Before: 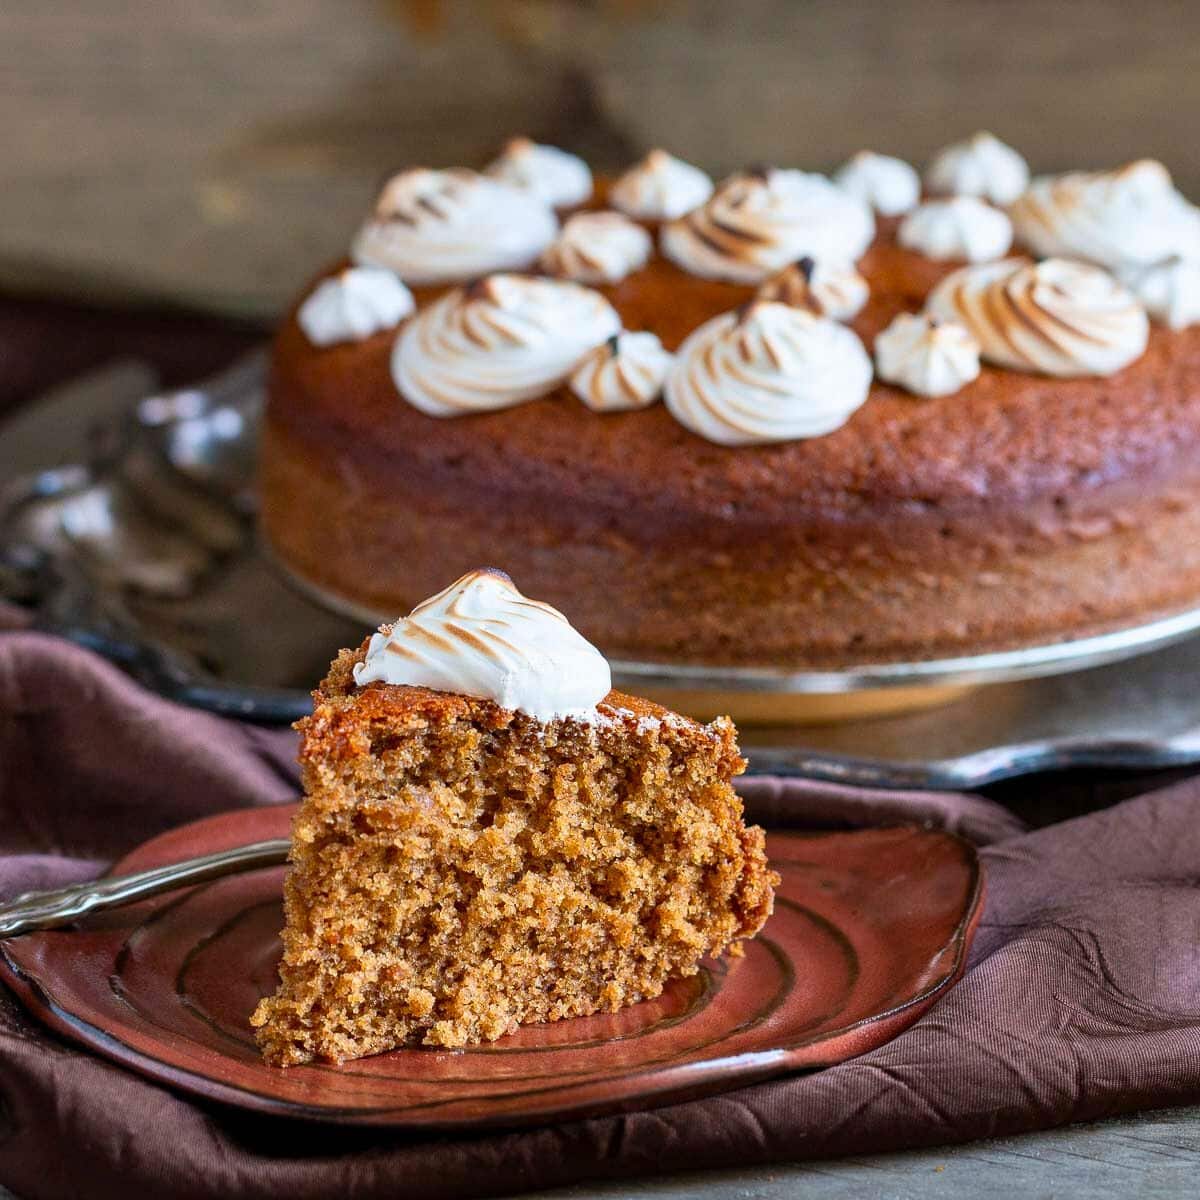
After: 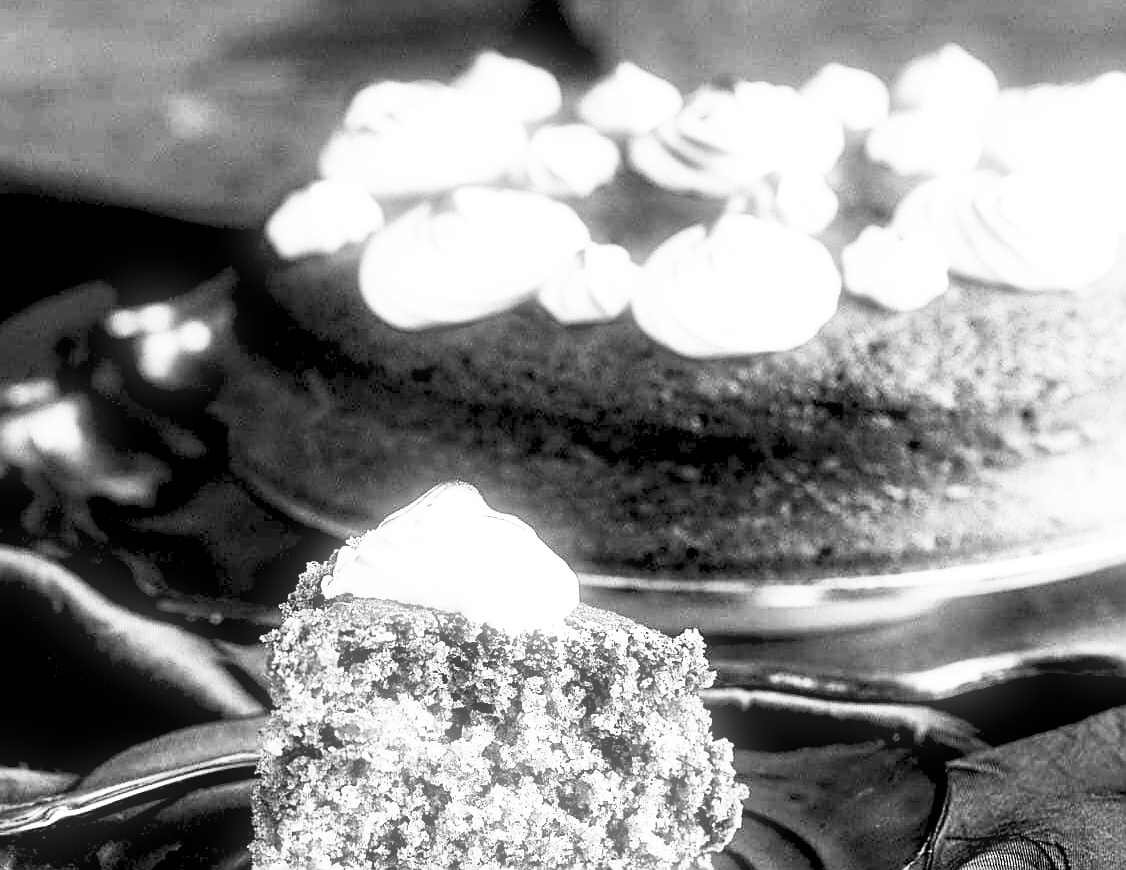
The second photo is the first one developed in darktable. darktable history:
crop: left 2.737%, top 7.287%, right 3.421%, bottom 20.179%
contrast brightness saturation: contrast 0.53, brightness 0.47, saturation -1
white balance: red 1.138, green 0.996, blue 0.812
rgb levels: levels [[0.034, 0.472, 0.904], [0, 0.5, 1], [0, 0.5, 1]]
sharpen: on, module defaults
bloom: size 5%, threshold 95%, strength 15%
